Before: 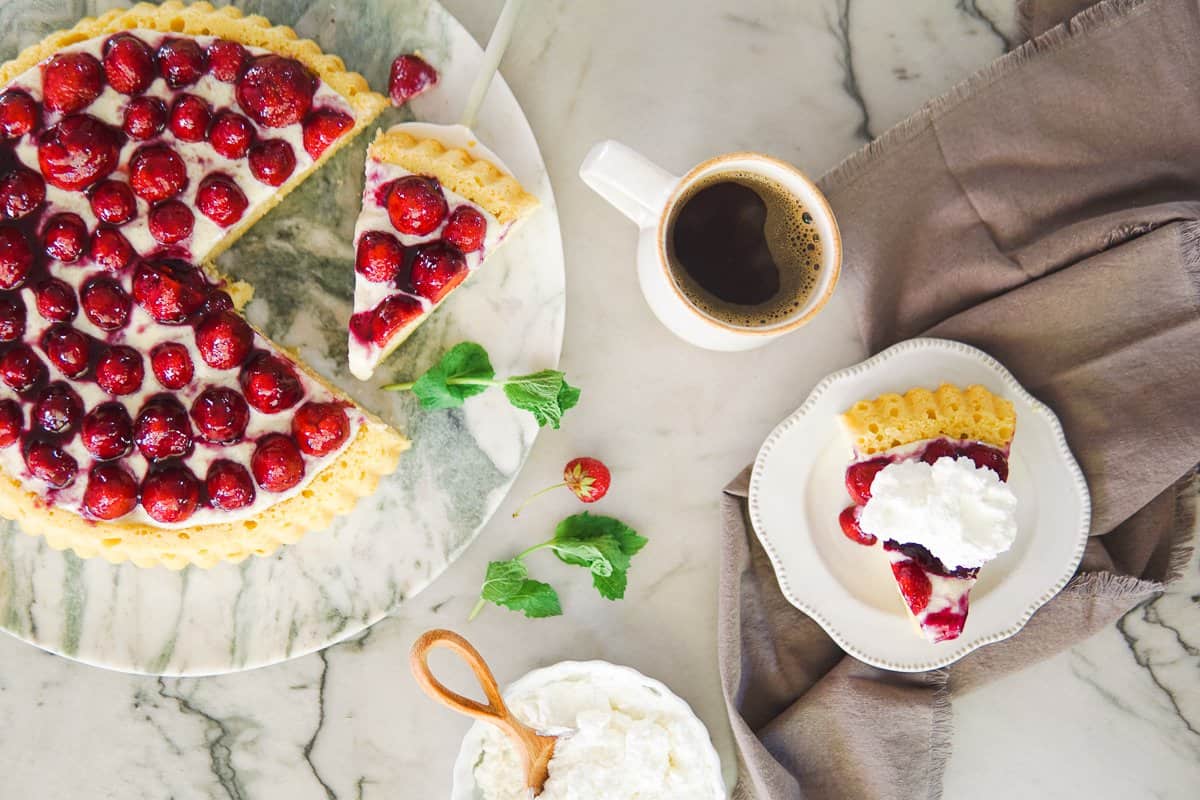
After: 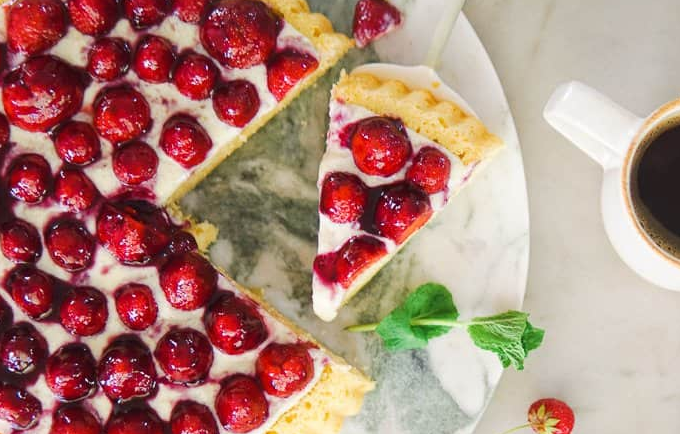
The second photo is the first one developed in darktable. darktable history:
crop and rotate: left 3.023%, top 7.584%, right 40.299%, bottom 38.082%
